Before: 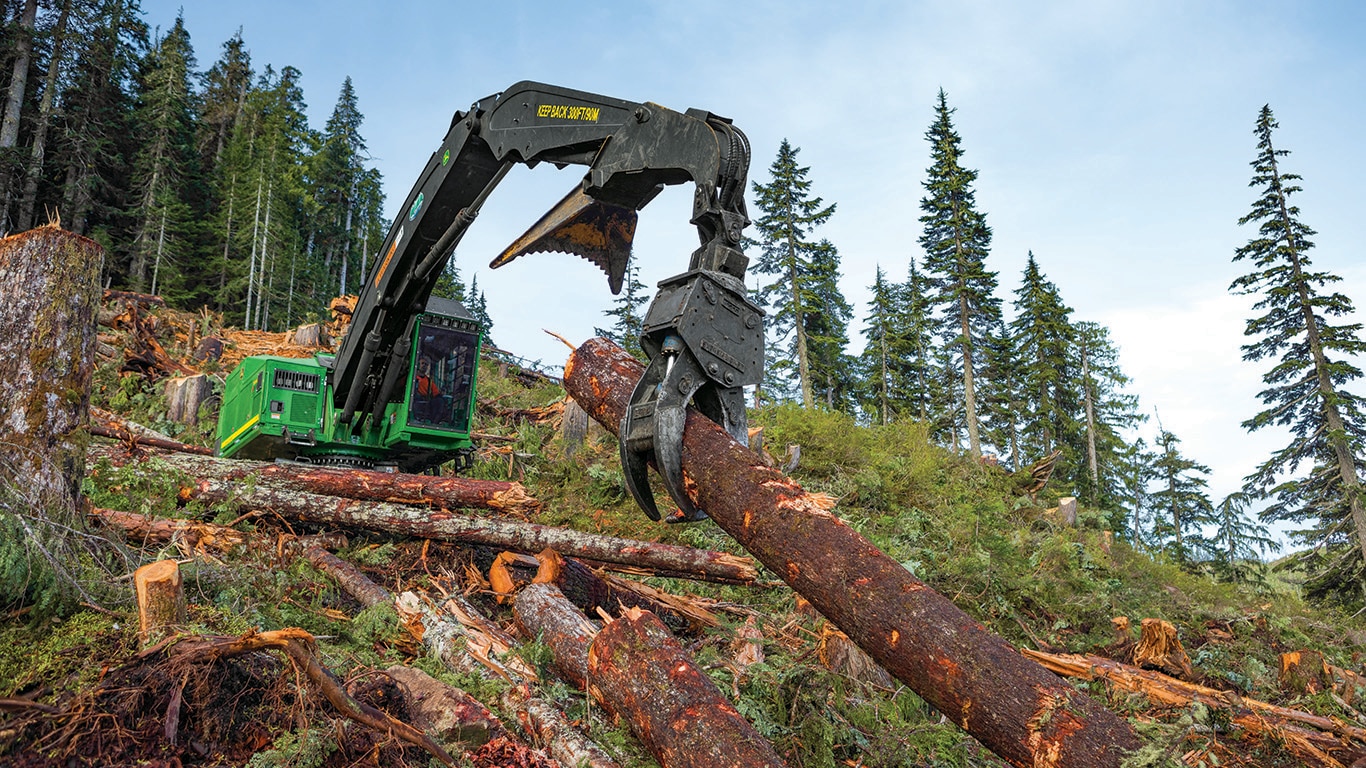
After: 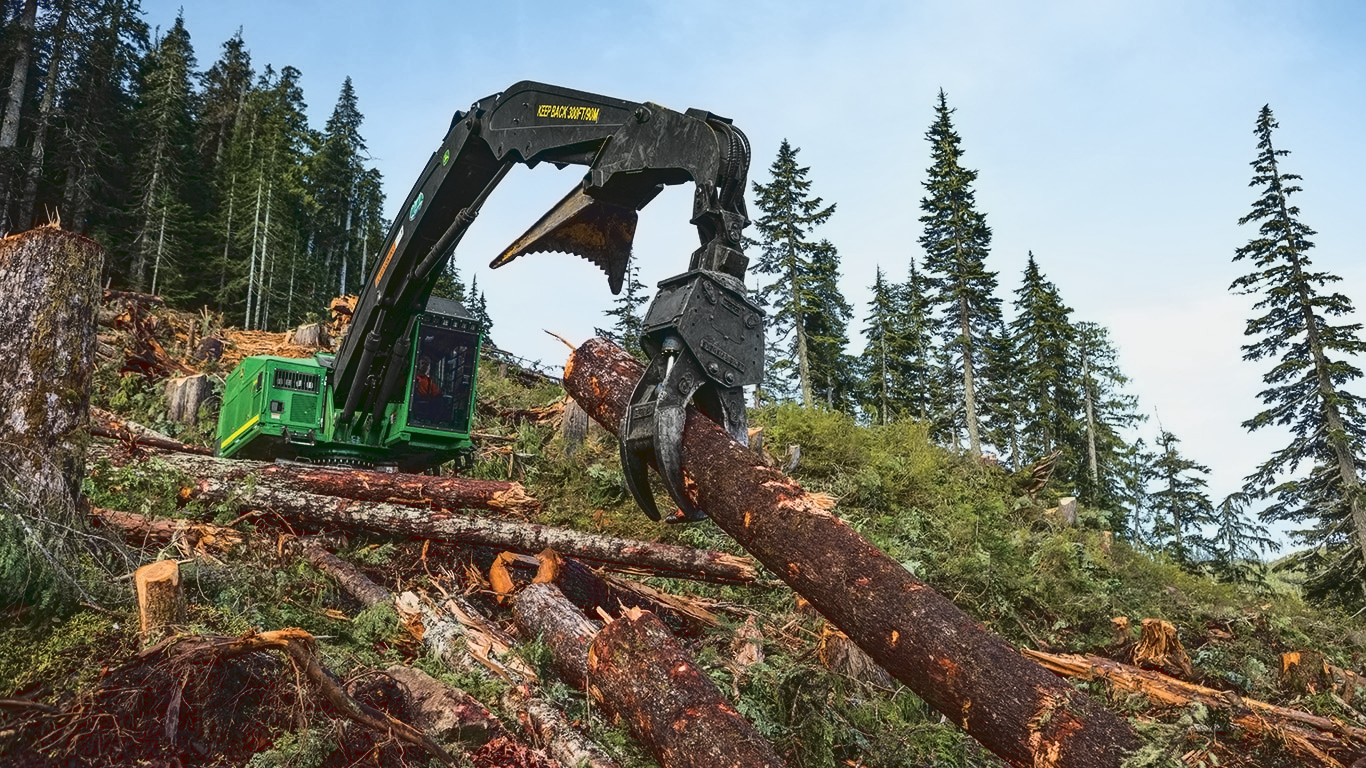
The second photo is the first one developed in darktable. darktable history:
tone curve: curves: ch0 [(0, 0.072) (0.249, 0.176) (0.518, 0.489) (0.832, 0.854) (1, 0.948)], color space Lab, linked channels, preserve colors none
contrast equalizer: y [[0.5 ×6], [0.5 ×6], [0.5 ×6], [0 ×6], [0, 0.039, 0.251, 0.29, 0.293, 0.292]]
